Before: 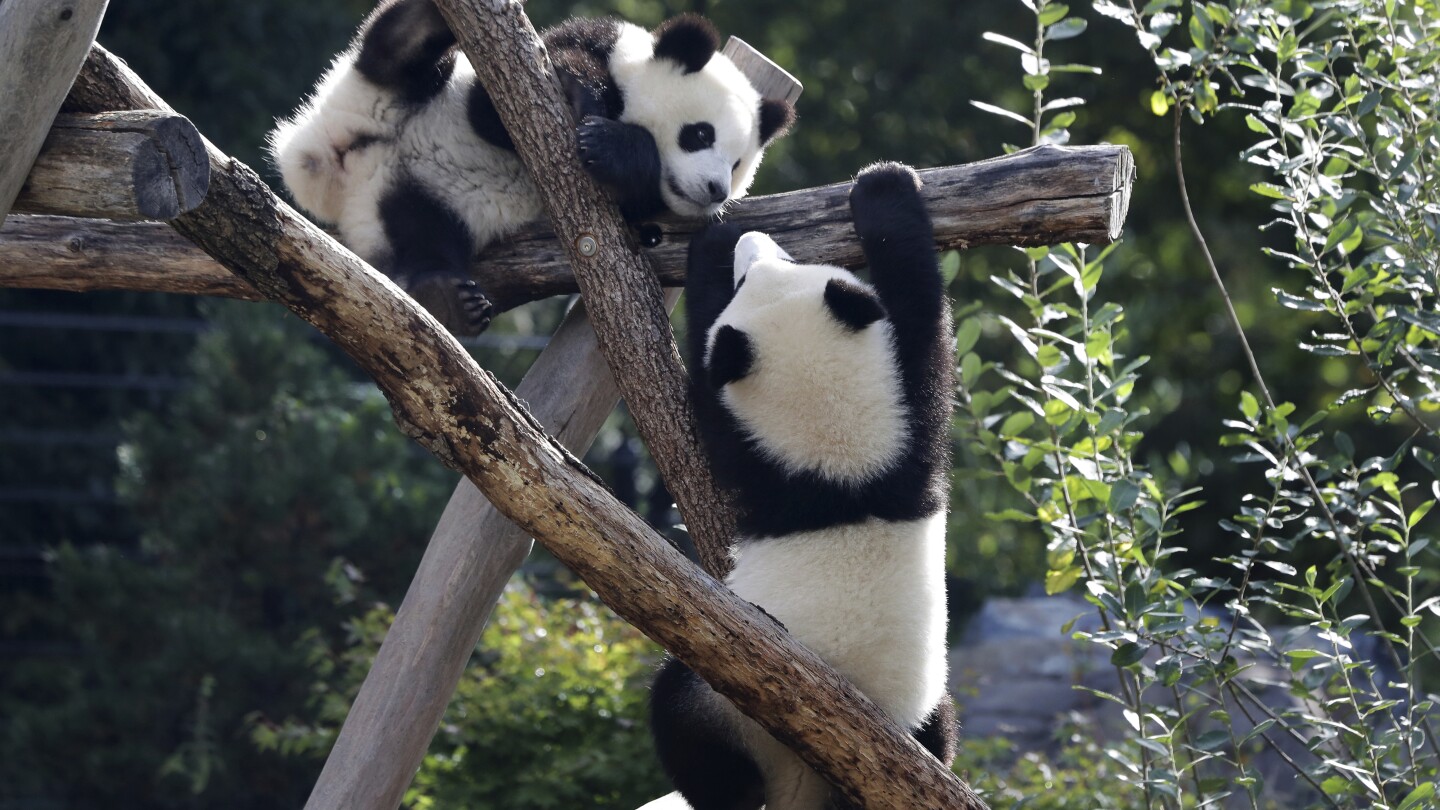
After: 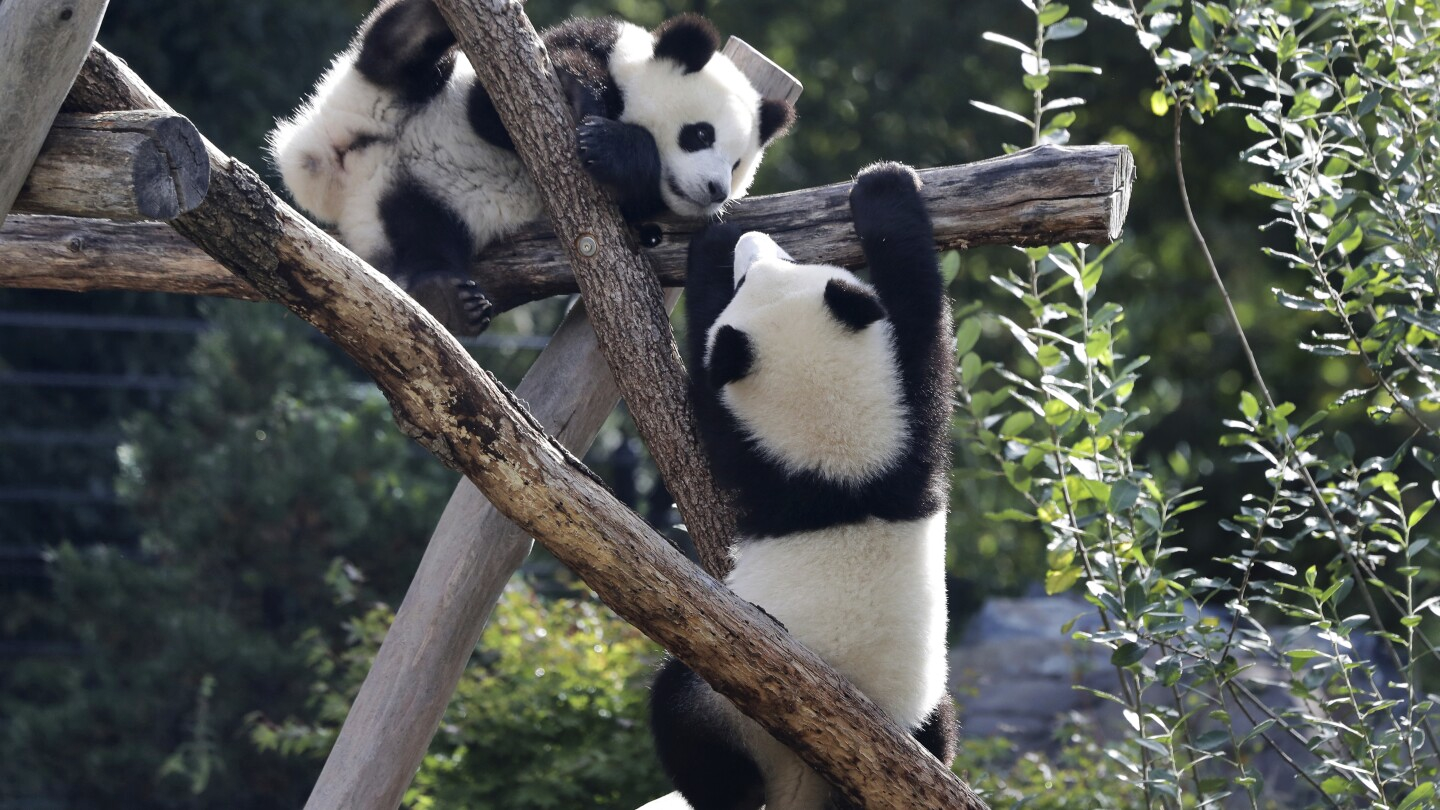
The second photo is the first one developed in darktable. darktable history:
shadows and highlights: radius 119.72, shadows 41.87, highlights -62.2, highlights color adjustment 0.377%, soften with gaussian
